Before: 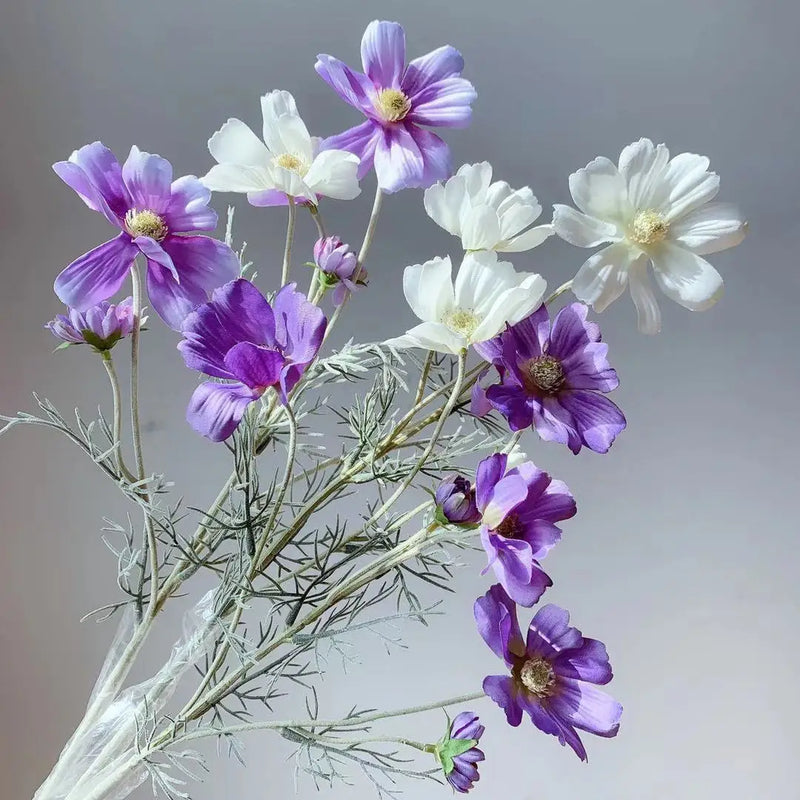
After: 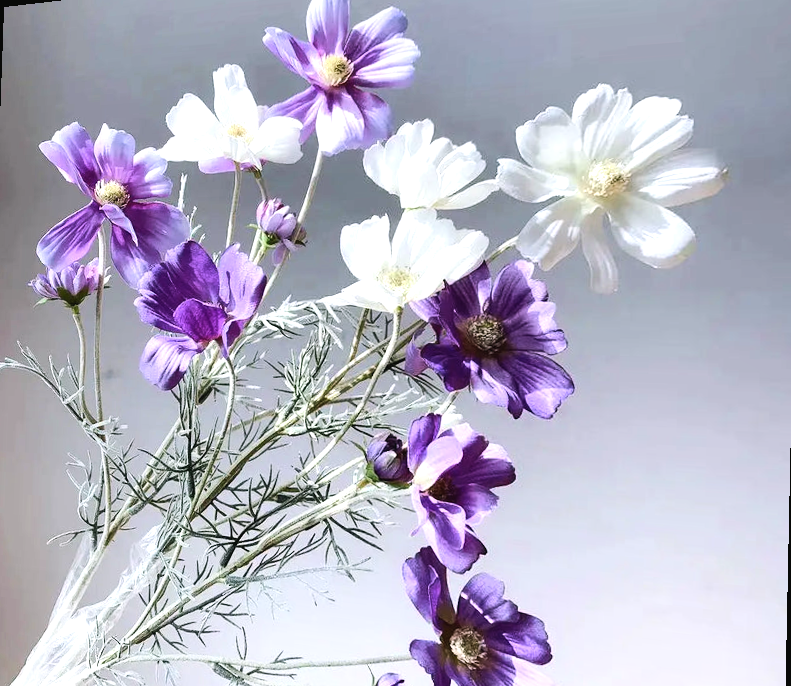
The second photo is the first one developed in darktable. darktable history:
rotate and perspective: rotation 1.69°, lens shift (vertical) -0.023, lens shift (horizontal) -0.291, crop left 0.025, crop right 0.988, crop top 0.092, crop bottom 0.842
shadows and highlights: shadows 0, highlights 40
color balance rgb: shadows lift › chroma 2%, shadows lift › hue 135.47°, highlights gain › chroma 2%, highlights gain › hue 291.01°, global offset › luminance 0.5%, perceptual saturation grading › global saturation -10.8%, perceptual saturation grading › highlights -26.83%, perceptual saturation grading › shadows 21.25%, perceptual brilliance grading › highlights 17.77%, perceptual brilliance grading › mid-tones 31.71%, perceptual brilliance grading › shadows -31.01%, global vibrance 24.91%
